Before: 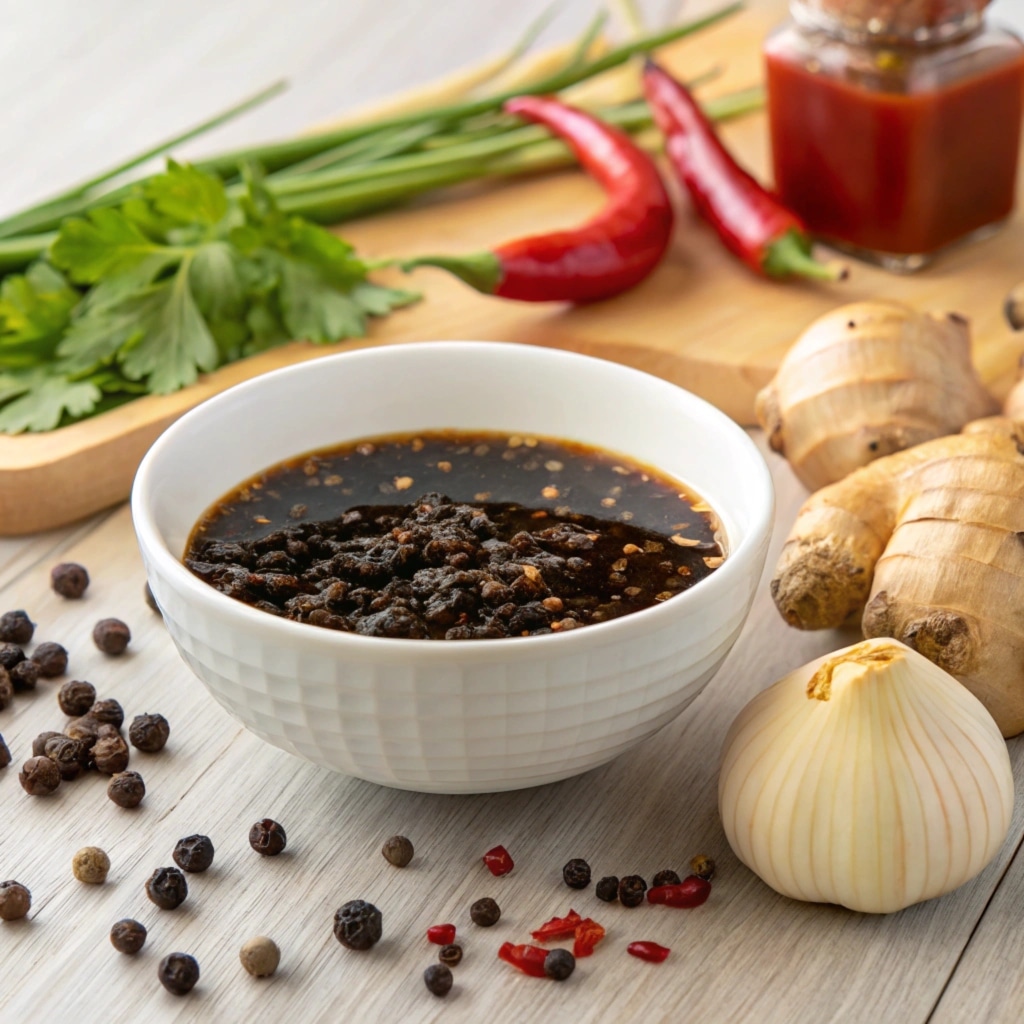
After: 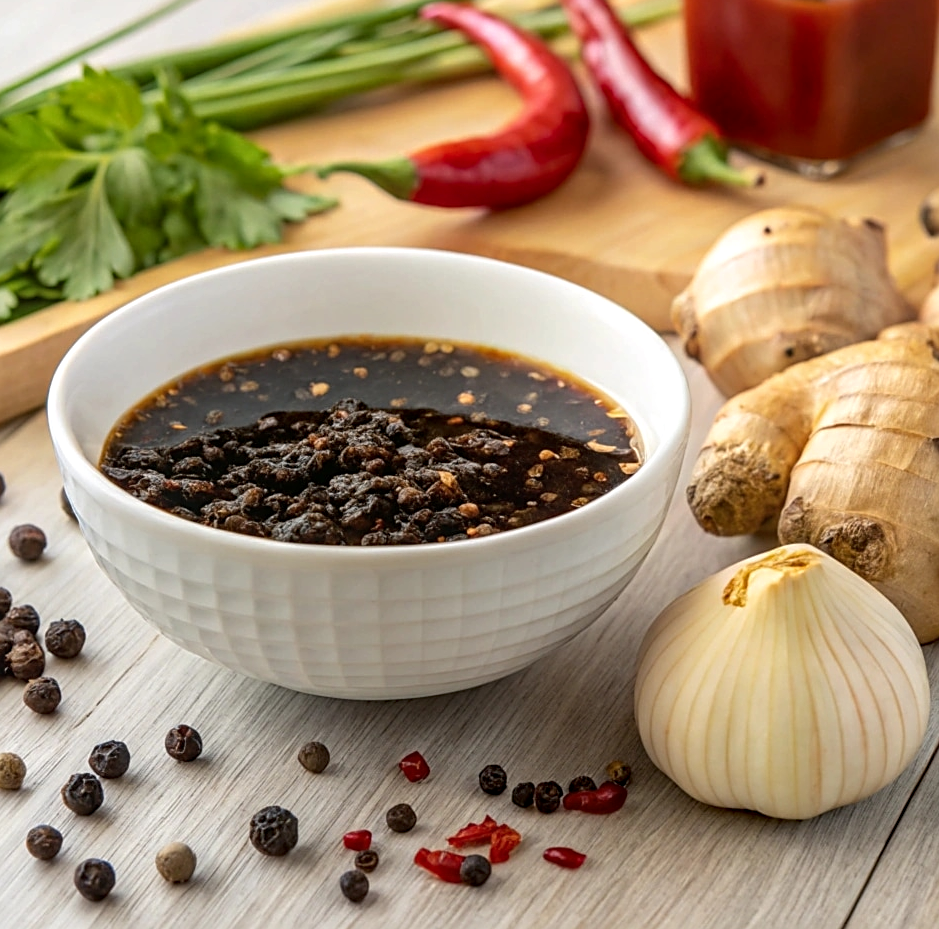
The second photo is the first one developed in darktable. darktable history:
crop and rotate: left 8.262%, top 9.226%
local contrast: on, module defaults
sharpen: on, module defaults
